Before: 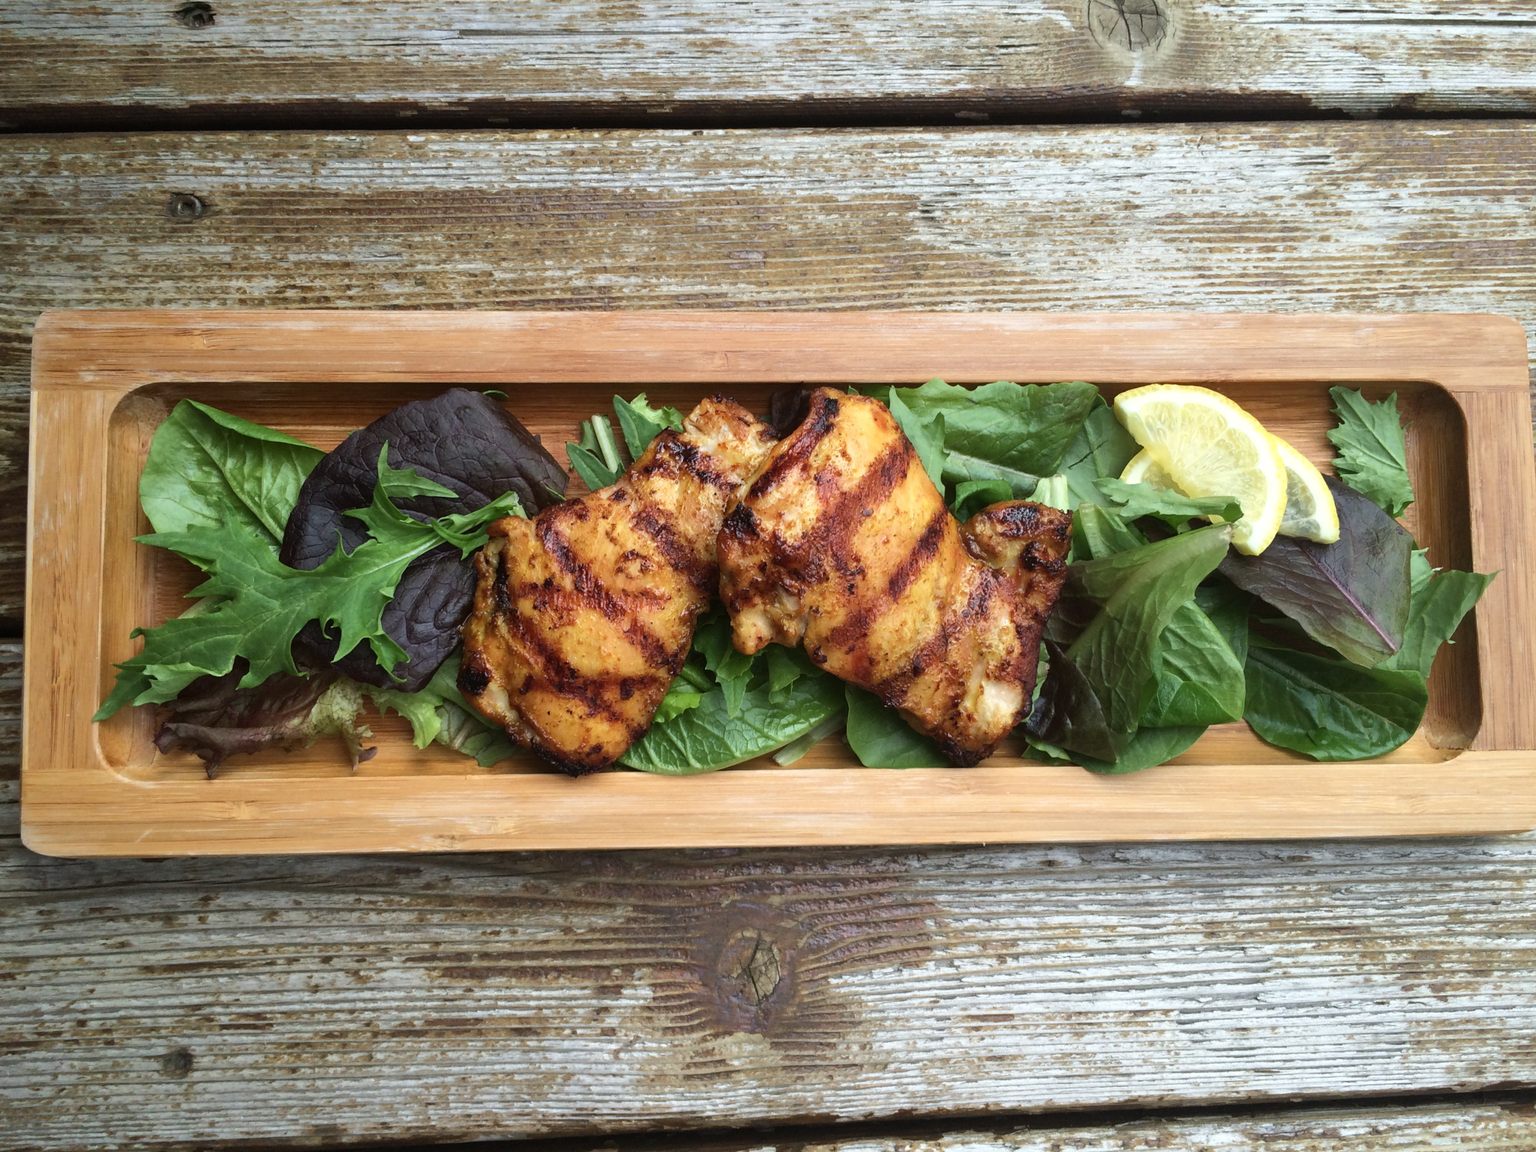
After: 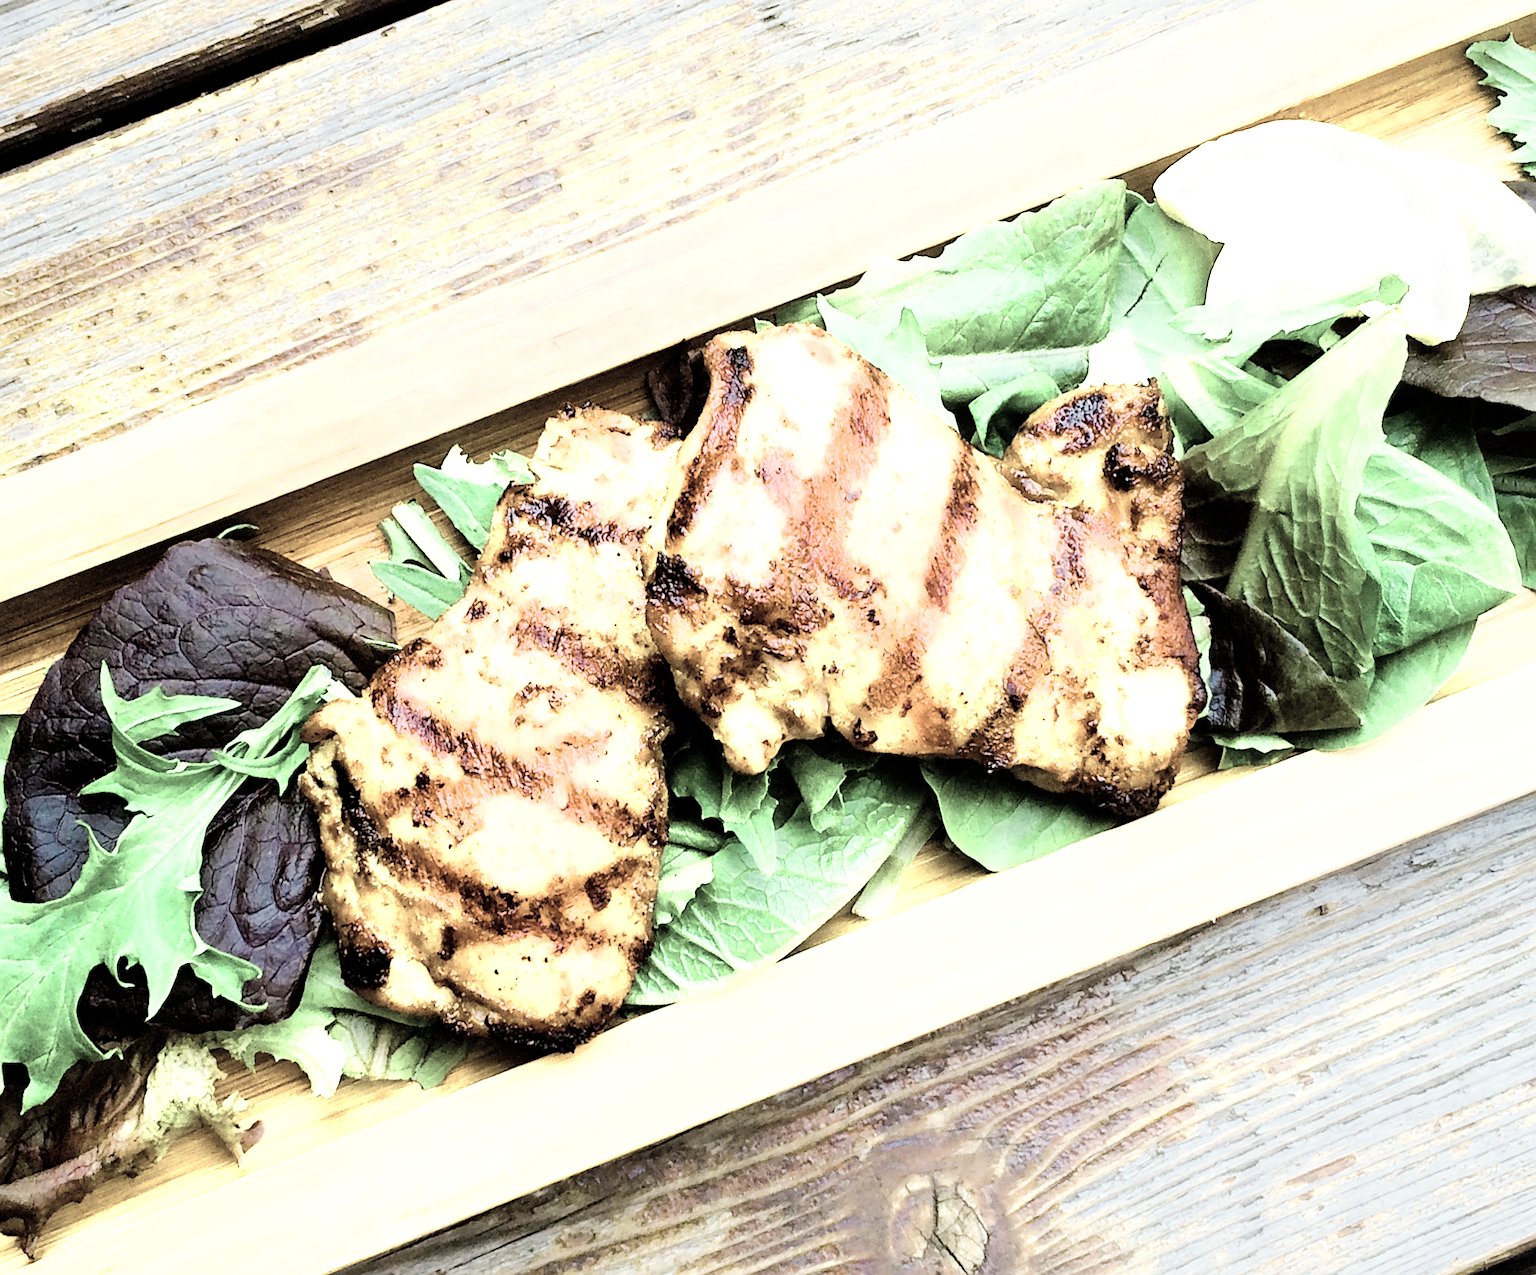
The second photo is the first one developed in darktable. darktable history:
filmic rgb: middle gray luminance 29%, black relative exposure -10.22 EV, white relative exposure 5.5 EV, target black luminance 0%, hardness 3.94, latitude 2.78%, contrast 1.122, highlights saturation mix 4.71%, shadows ↔ highlights balance 14.71%
crop and rotate: angle 20.96°, left 6.907%, right 3.827%, bottom 1.17%
color balance rgb: highlights gain › luminance 17.454%, perceptual saturation grading › global saturation 40.036%, perceptual saturation grading › highlights -25.461%, perceptual saturation grading › mid-tones 35.212%, perceptual saturation grading › shadows 36.016%, perceptual brilliance grading › mid-tones 9.873%, perceptual brilliance grading › shadows 15.47%, global vibrance 20%
exposure: black level correction 0.001, exposure 0.955 EV, compensate highlight preservation false
tone equalizer: -8 EV -0.4 EV, -7 EV -0.395 EV, -6 EV -0.355 EV, -5 EV -0.217 EV, -3 EV 0.206 EV, -2 EV 0.336 EV, -1 EV 0.414 EV, +0 EV 0.423 EV, mask exposure compensation -0.489 EV
sharpen: on, module defaults
color zones: curves: ch0 [(0.25, 0.667) (0.758, 0.368)]; ch1 [(0.215, 0.245) (0.761, 0.373)]; ch2 [(0.247, 0.554) (0.761, 0.436)]
